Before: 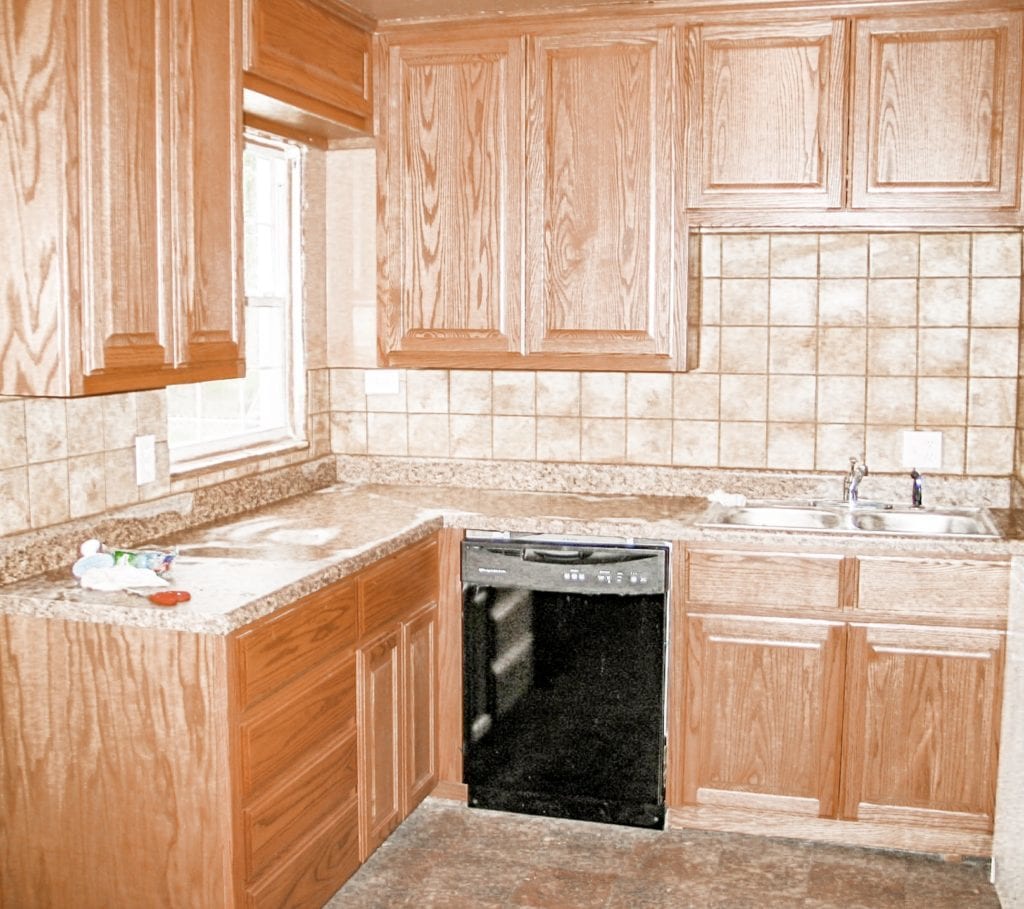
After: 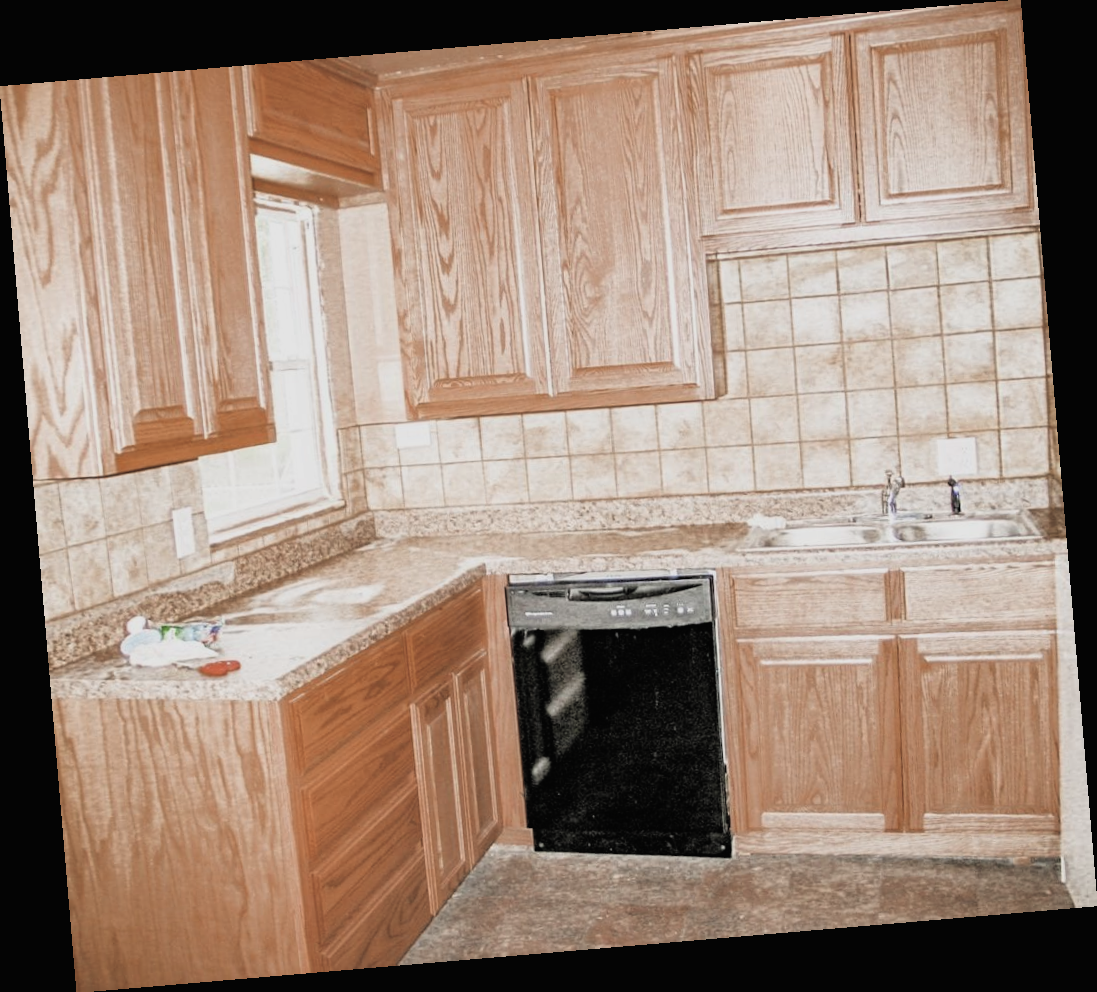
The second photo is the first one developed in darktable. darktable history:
exposure: black level correction -0.036, exposure -0.497 EV, compensate highlight preservation false
rotate and perspective: rotation -4.86°, automatic cropping off
filmic rgb: black relative exposure -3.72 EV, white relative exposure 2.77 EV, dynamic range scaling -5.32%, hardness 3.03
